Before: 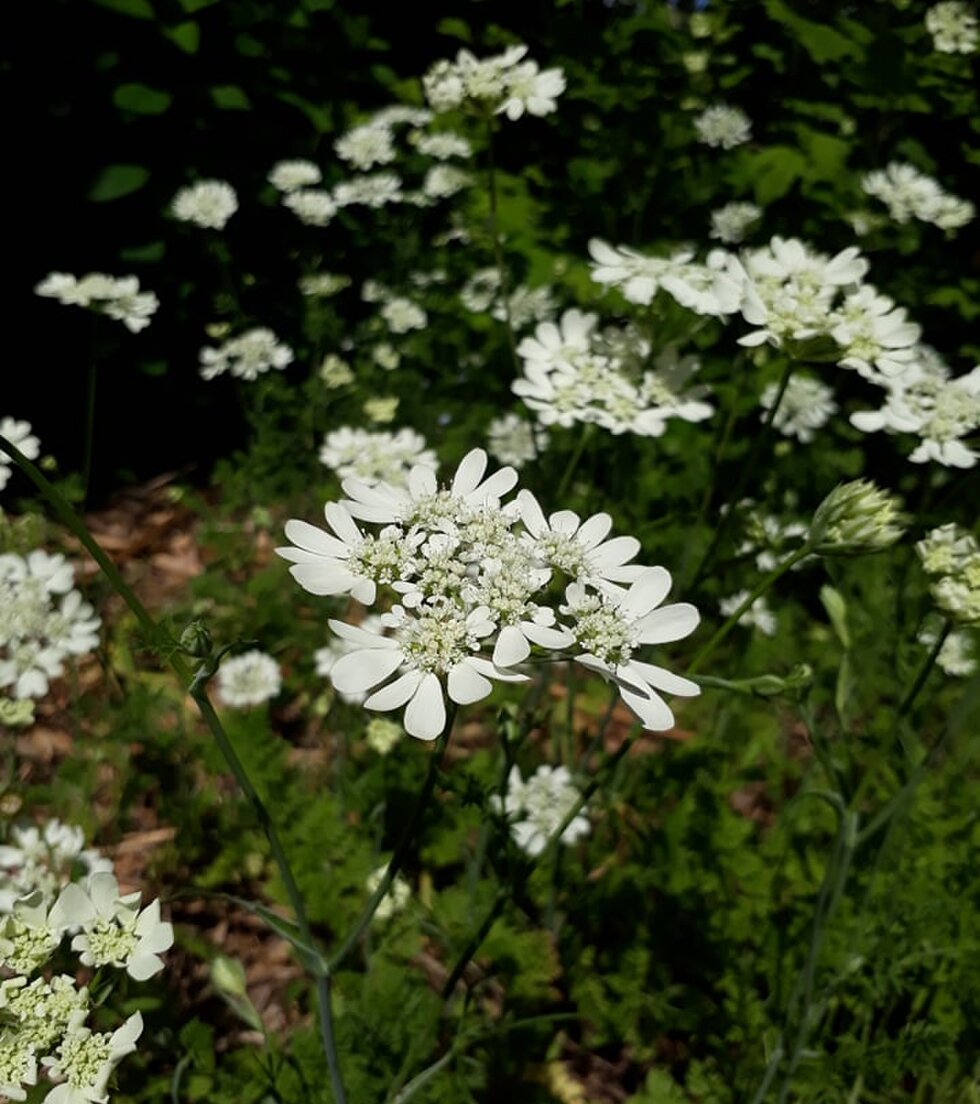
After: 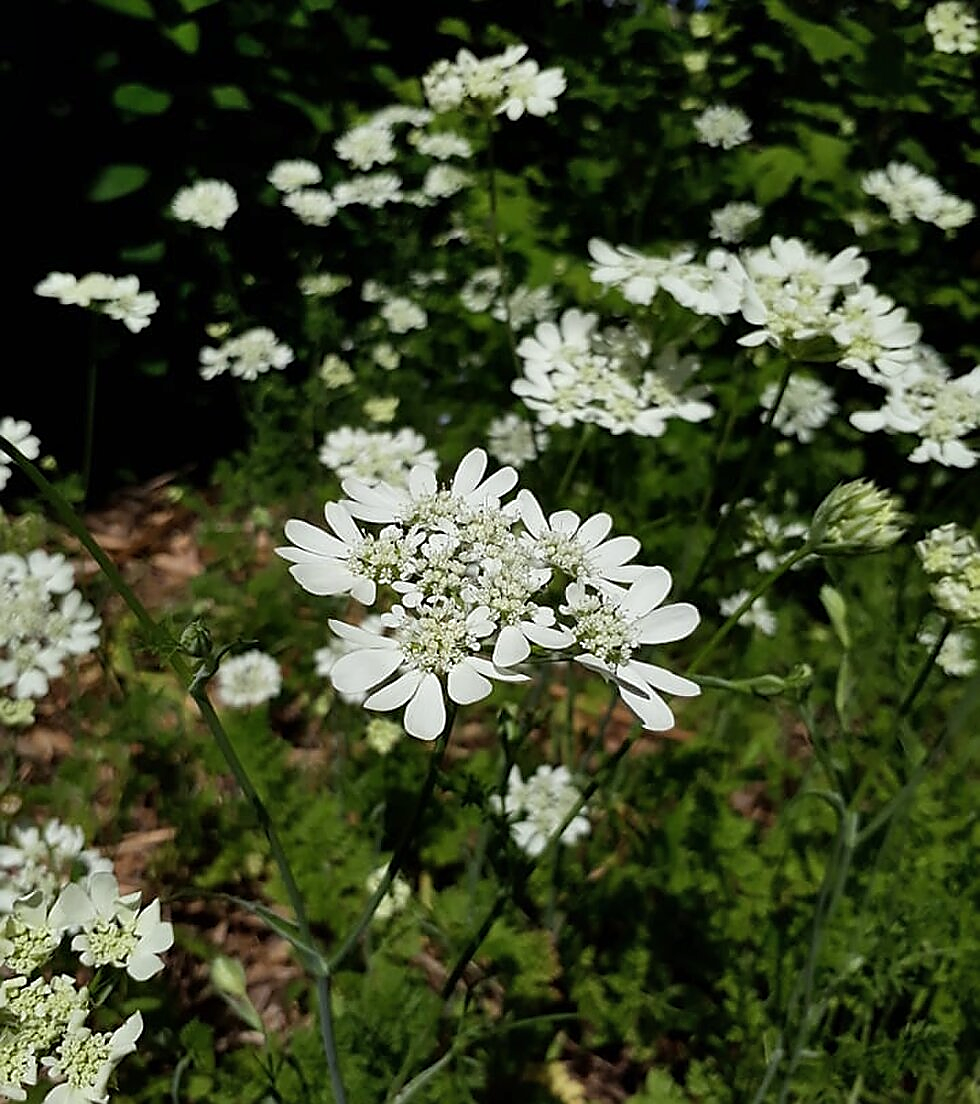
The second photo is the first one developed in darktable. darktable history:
white balance: red 0.988, blue 1.017
sharpen: radius 1.4, amount 1.25, threshold 0.7
shadows and highlights: shadows 37.27, highlights -28.18, soften with gaussian
